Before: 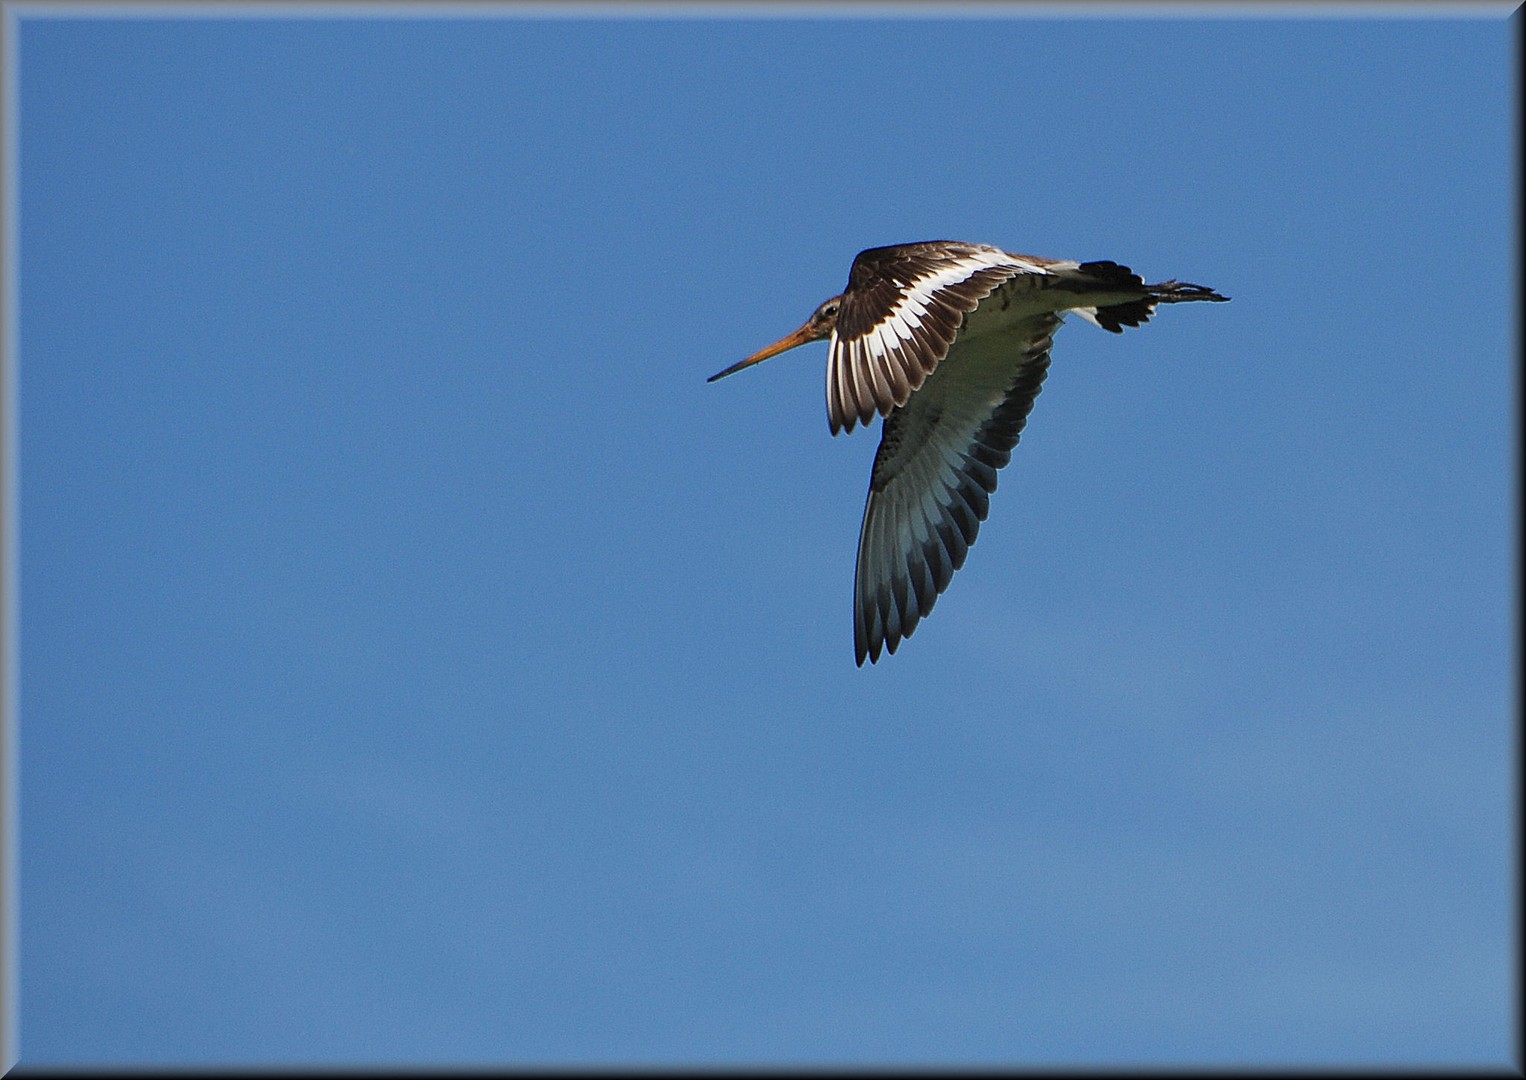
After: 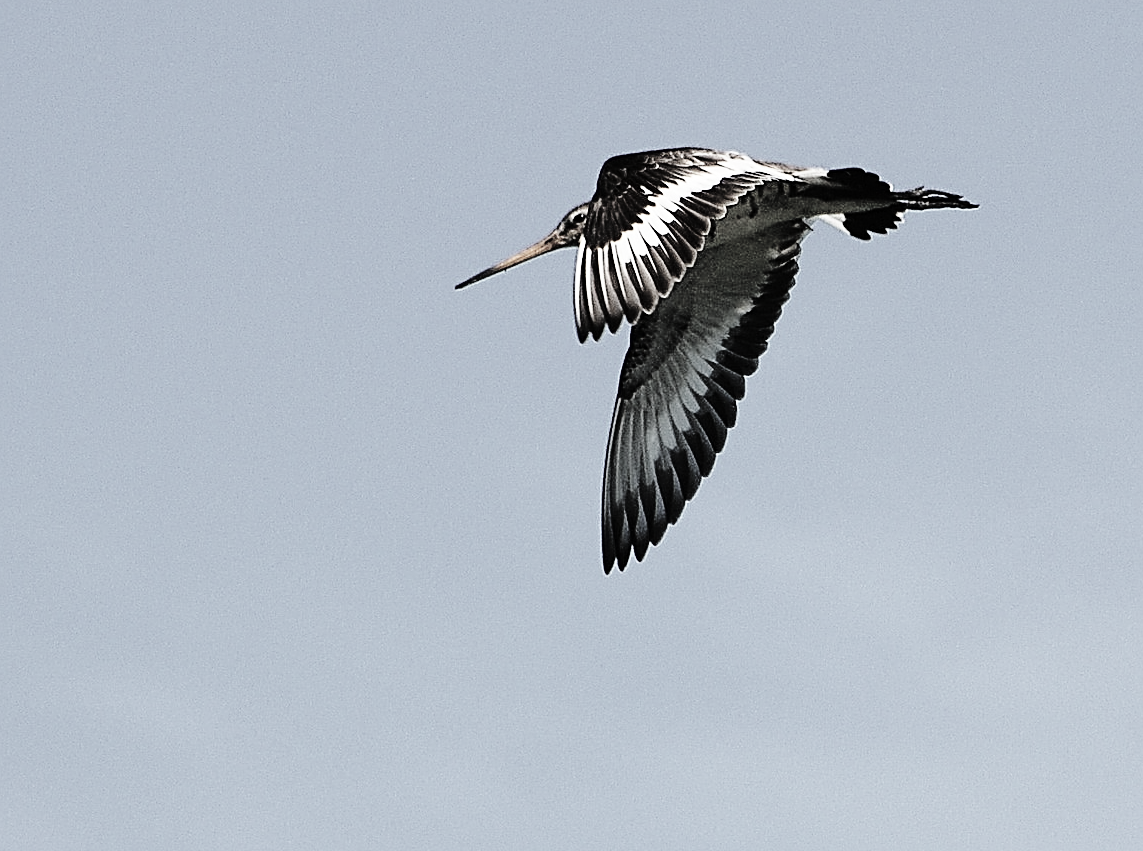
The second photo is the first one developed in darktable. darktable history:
color correction: highlights b* 0.038, saturation 0.206
sharpen: radius 2.746
tone curve: curves: ch0 [(0, 0) (0.003, 0.003) (0.011, 0.005) (0.025, 0.008) (0.044, 0.012) (0.069, 0.02) (0.1, 0.031) (0.136, 0.047) (0.177, 0.088) (0.224, 0.141) (0.277, 0.222) (0.335, 0.32) (0.399, 0.422) (0.468, 0.523) (0.543, 0.623) (0.623, 0.716) (0.709, 0.796) (0.801, 0.878) (0.898, 0.957) (1, 1)], color space Lab, linked channels, preserve colors none
base curve: curves: ch0 [(0, 0) (0.028, 0.03) (0.121, 0.232) (0.46, 0.748) (0.859, 0.968) (1, 1)], preserve colors none
crop: left 16.551%, top 8.7%, right 8.493%, bottom 12.494%
